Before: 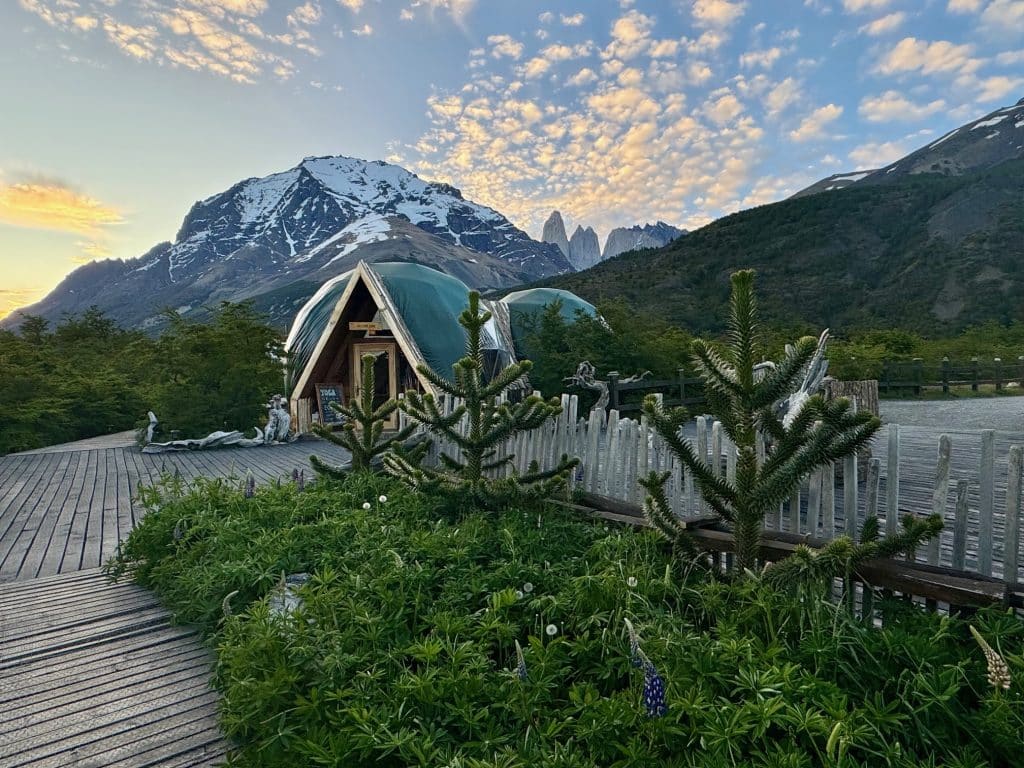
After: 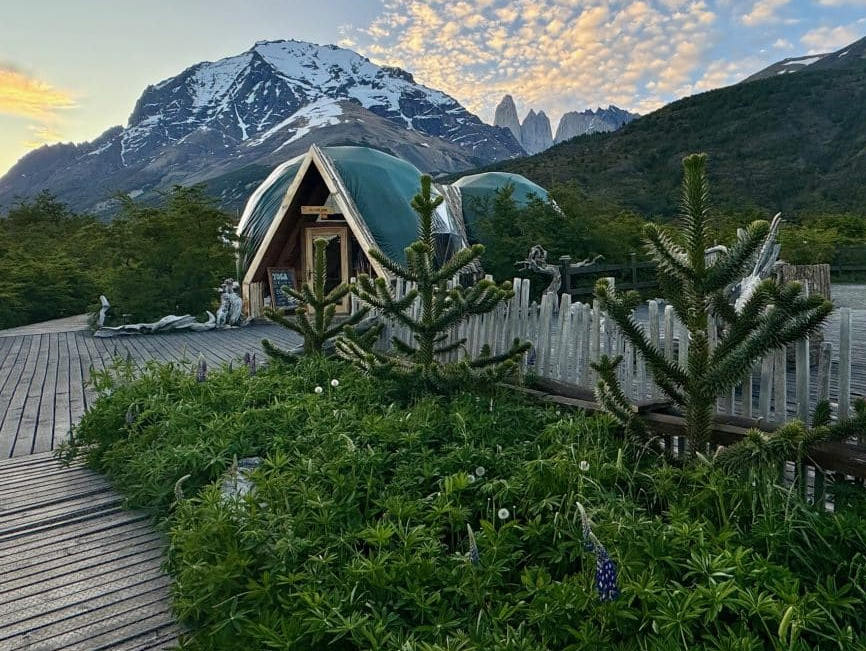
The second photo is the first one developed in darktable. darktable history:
crop and rotate: left 4.705%, top 15.115%, right 10.695%
